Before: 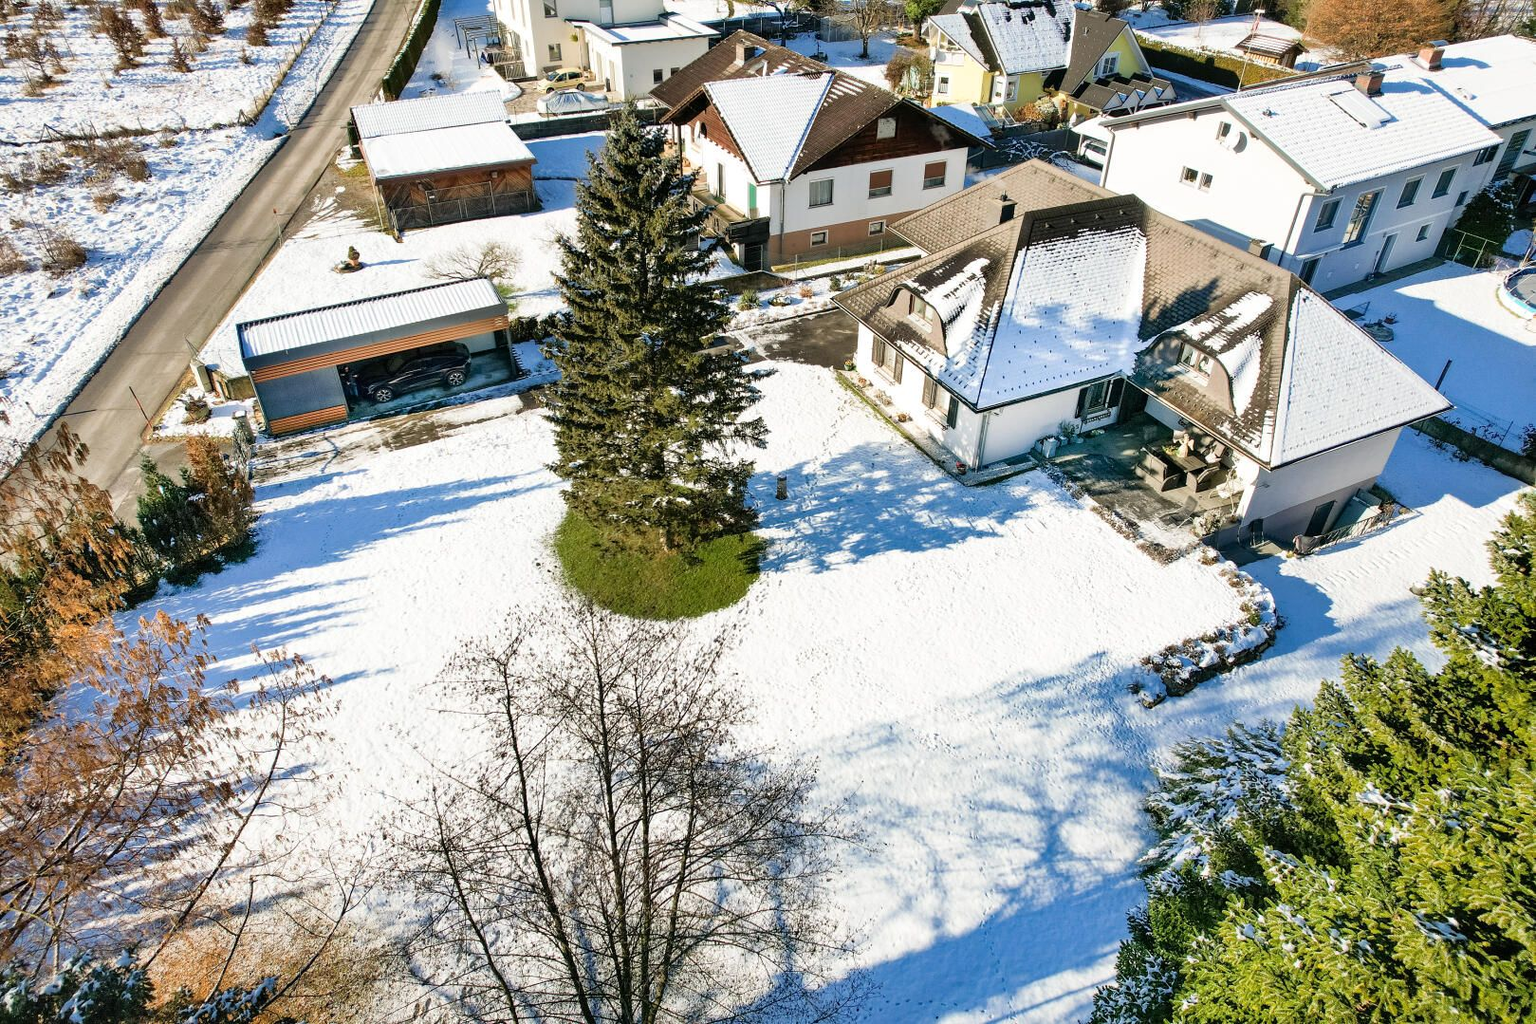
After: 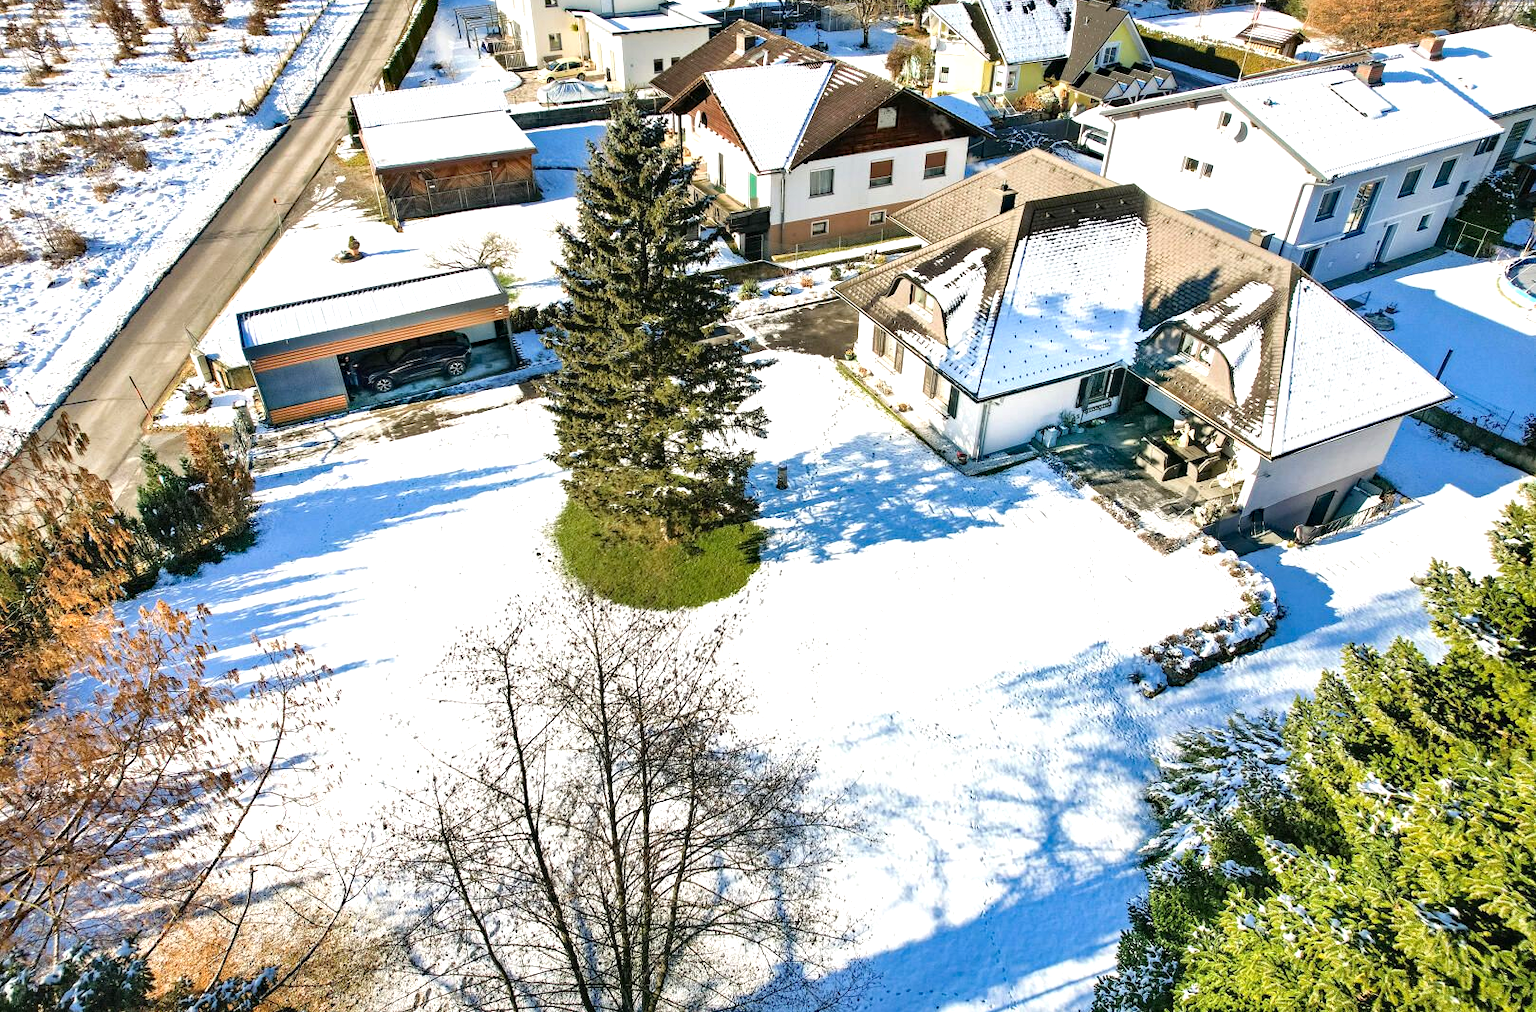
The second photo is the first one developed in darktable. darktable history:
haze removal: compatibility mode true, adaptive false
crop: top 1.049%, right 0.001%
exposure: black level correction 0, exposure 0.5 EV, compensate exposure bias true, compensate highlight preservation false
